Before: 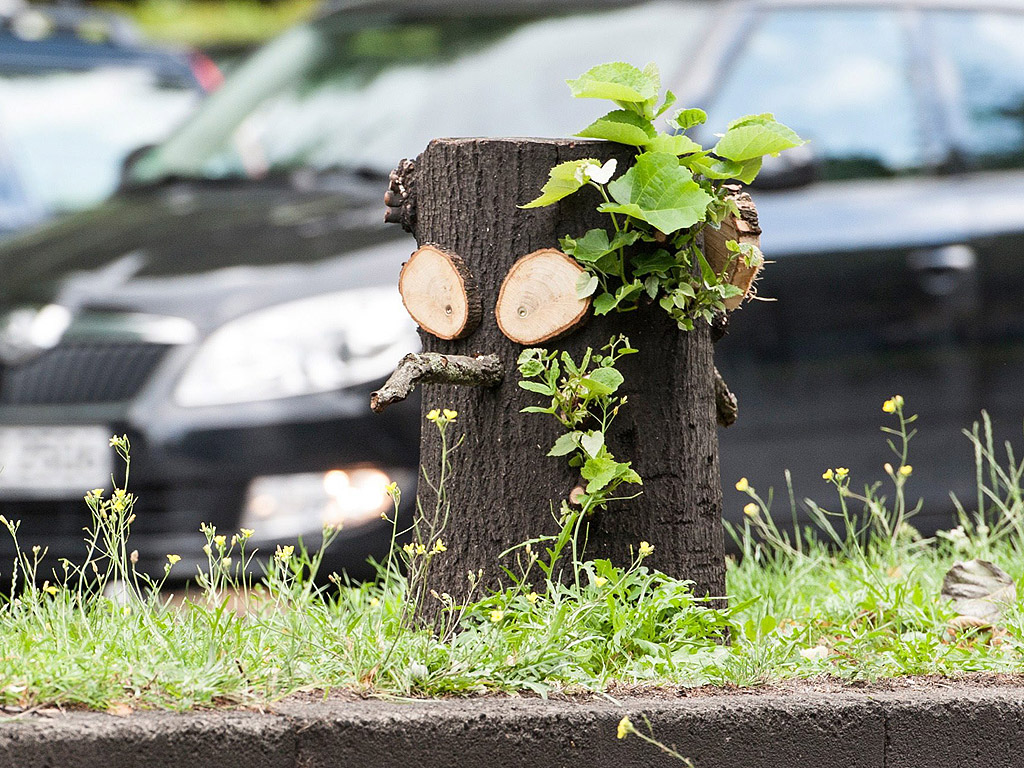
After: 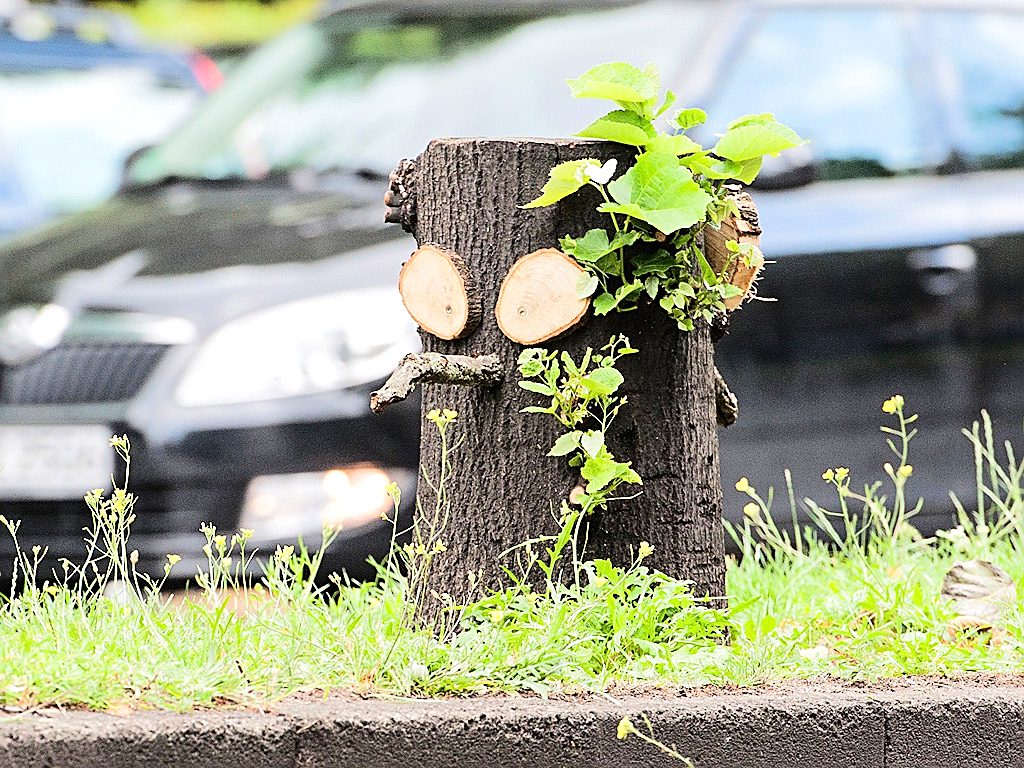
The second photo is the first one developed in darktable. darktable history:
tone equalizer: -7 EV 0.165 EV, -6 EV 0.612 EV, -5 EV 1.17 EV, -4 EV 1.37 EV, -3 EV 1.17 EV, -2 EV 0.6 EV, -1 EV 0.154 EV, edges refinement/feathering 500, mask exposure compensation -1.57 EV, preserve details no
sharpen: on, module defaults
